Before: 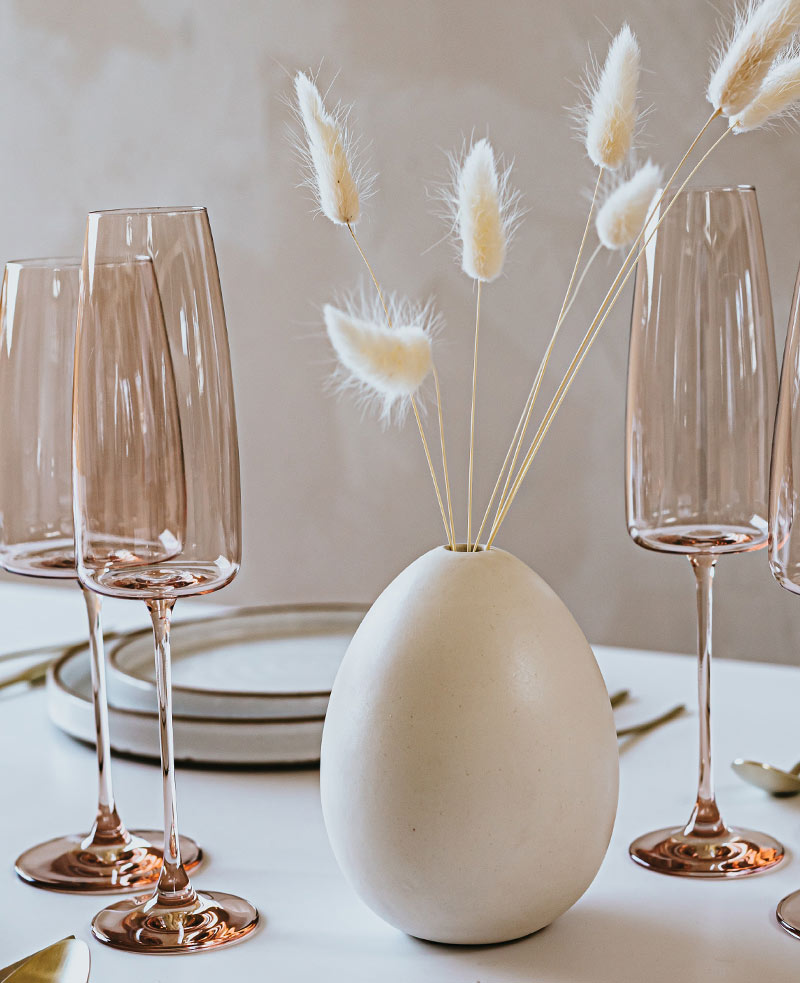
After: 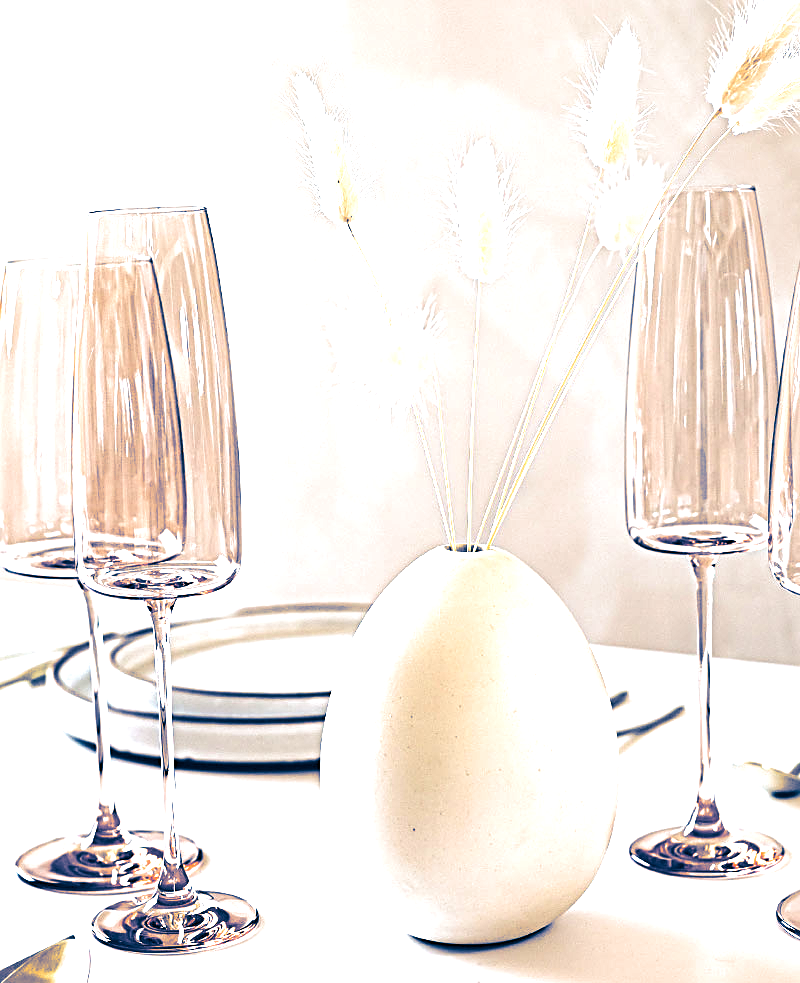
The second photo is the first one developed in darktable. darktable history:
sharpen: on, module defaults
exposure: black level correction 0, exposure 1.45 EV, compensate exposure bias true, compensate highlight preservation false
contrast brightness saturation: saturation -0.05
local contrast: highlights 100%, shadows 100%, detail 120%, midtone range 0.2
split-toning: shadows › hue 226.8°, shadows › saturation 1, highlights › saturation 0, balance -61.41
